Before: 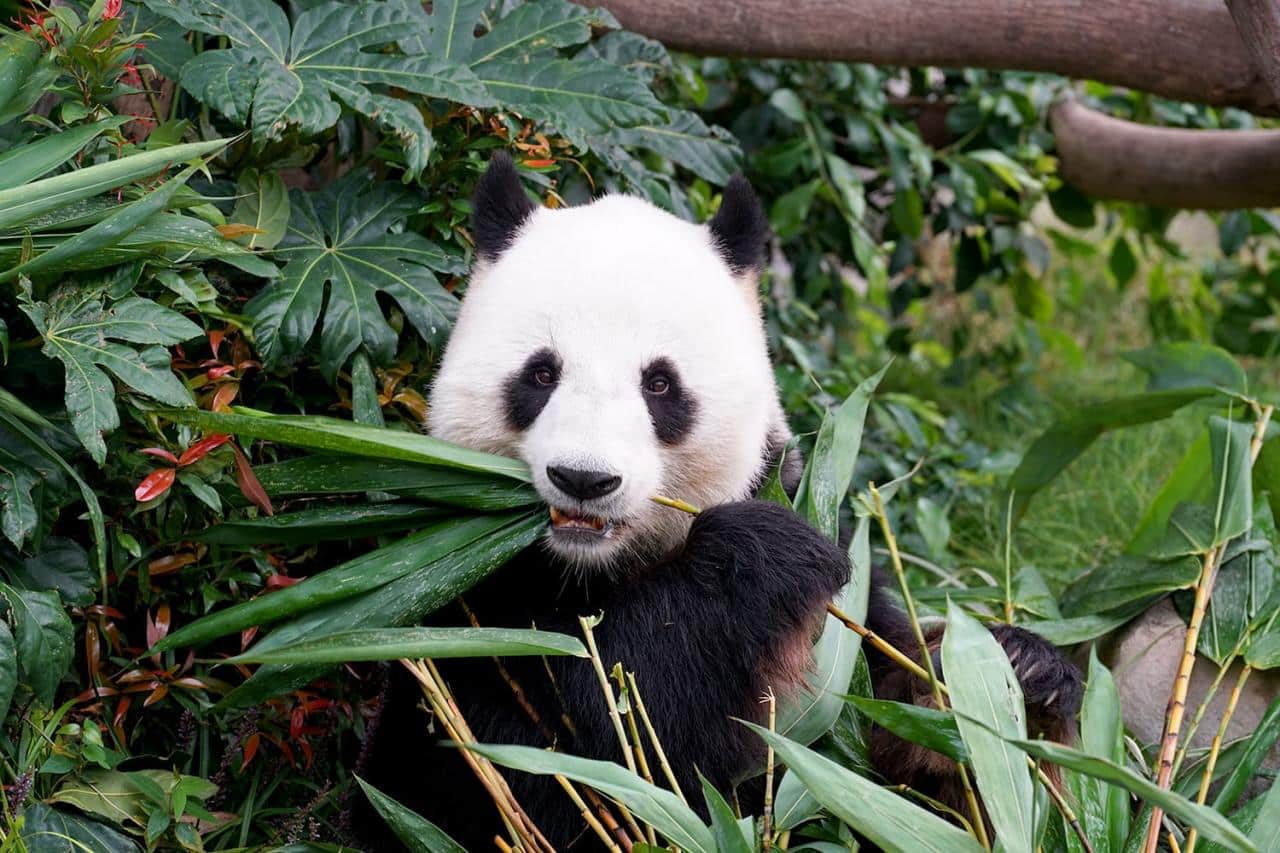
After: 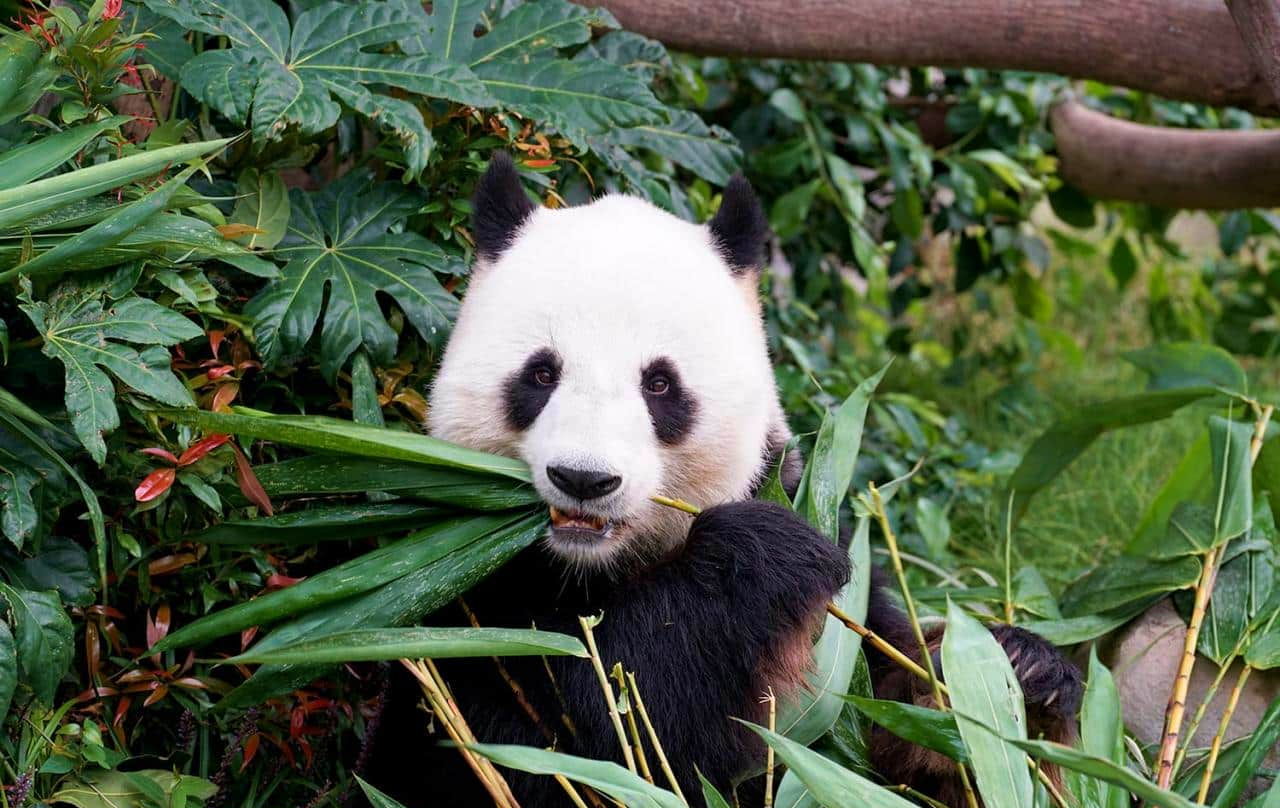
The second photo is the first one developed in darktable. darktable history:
crop and rotate: top 0.012%, bottom 5.247%
haze removal: strength 0.016, distance 0.254, adaptive false
velvia: on, module defaults
